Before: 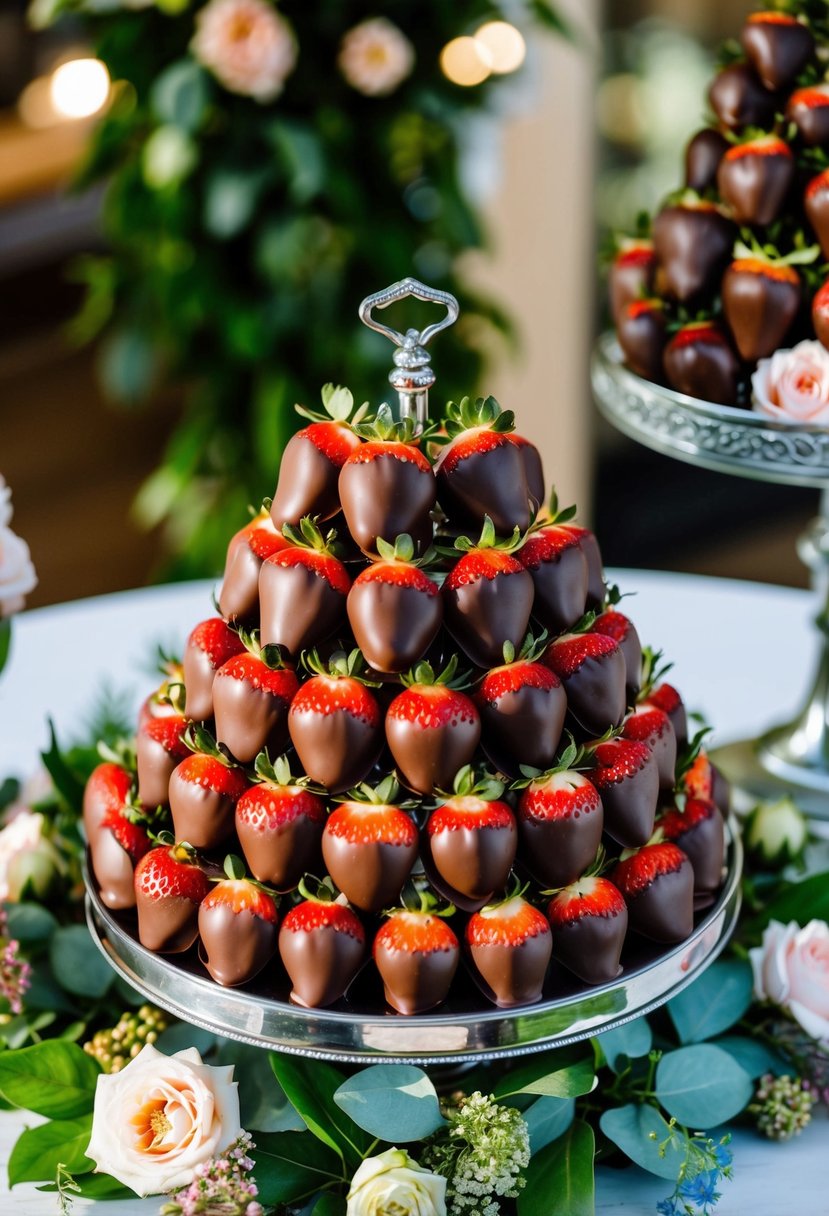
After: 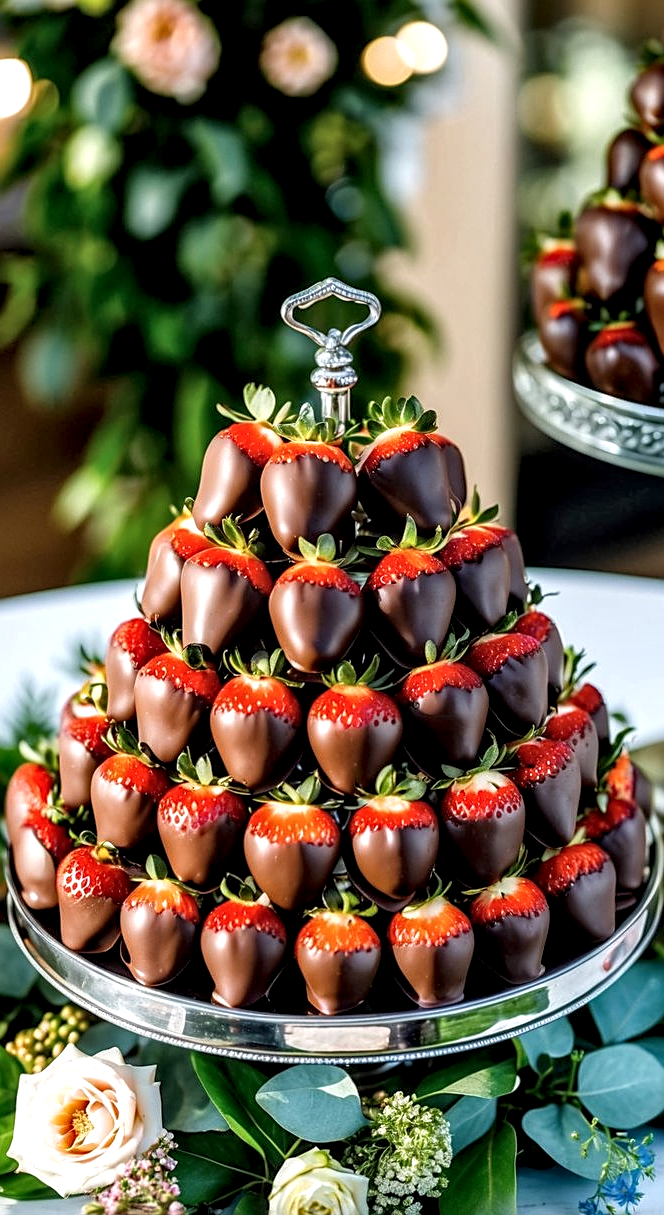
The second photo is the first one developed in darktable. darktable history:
sharpen: amount 0.492
crop and rotate: left 9.513%, right 10.296%
tone equalizer: edges refinement/feathering 500, mask exposure compensation -1.57 EV, preserve details no
shadows and highlights: shadows 42.86, highlights 7.92
local contrast: highlights 65%, shadows 54%, detail 169%, midtone range 0.507
